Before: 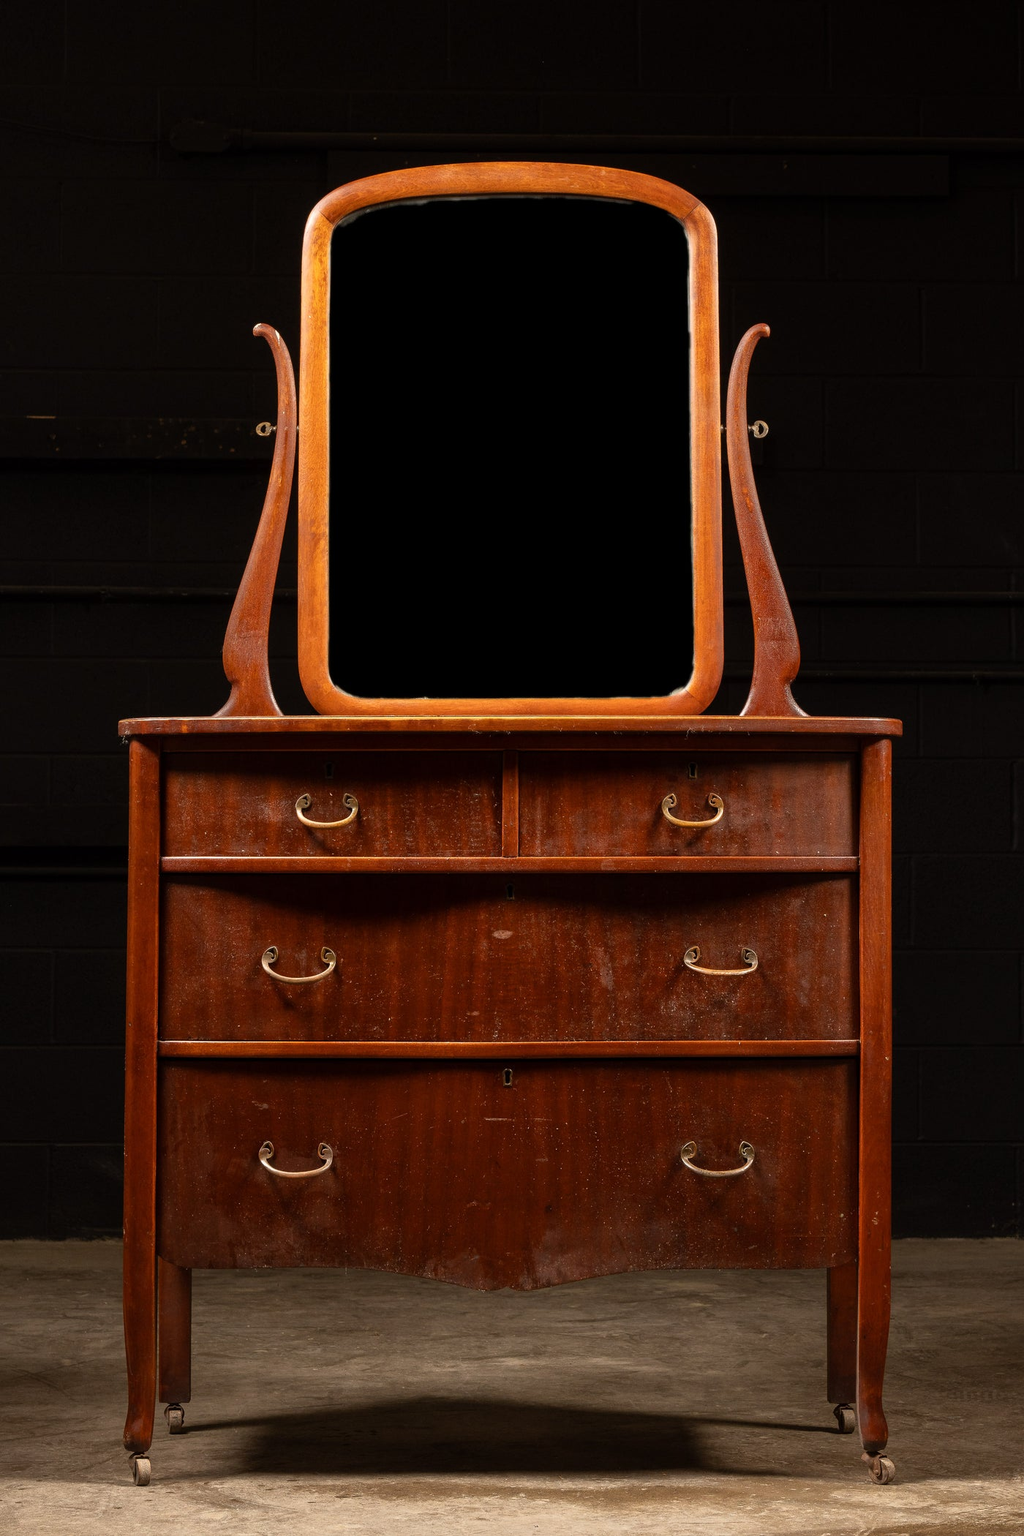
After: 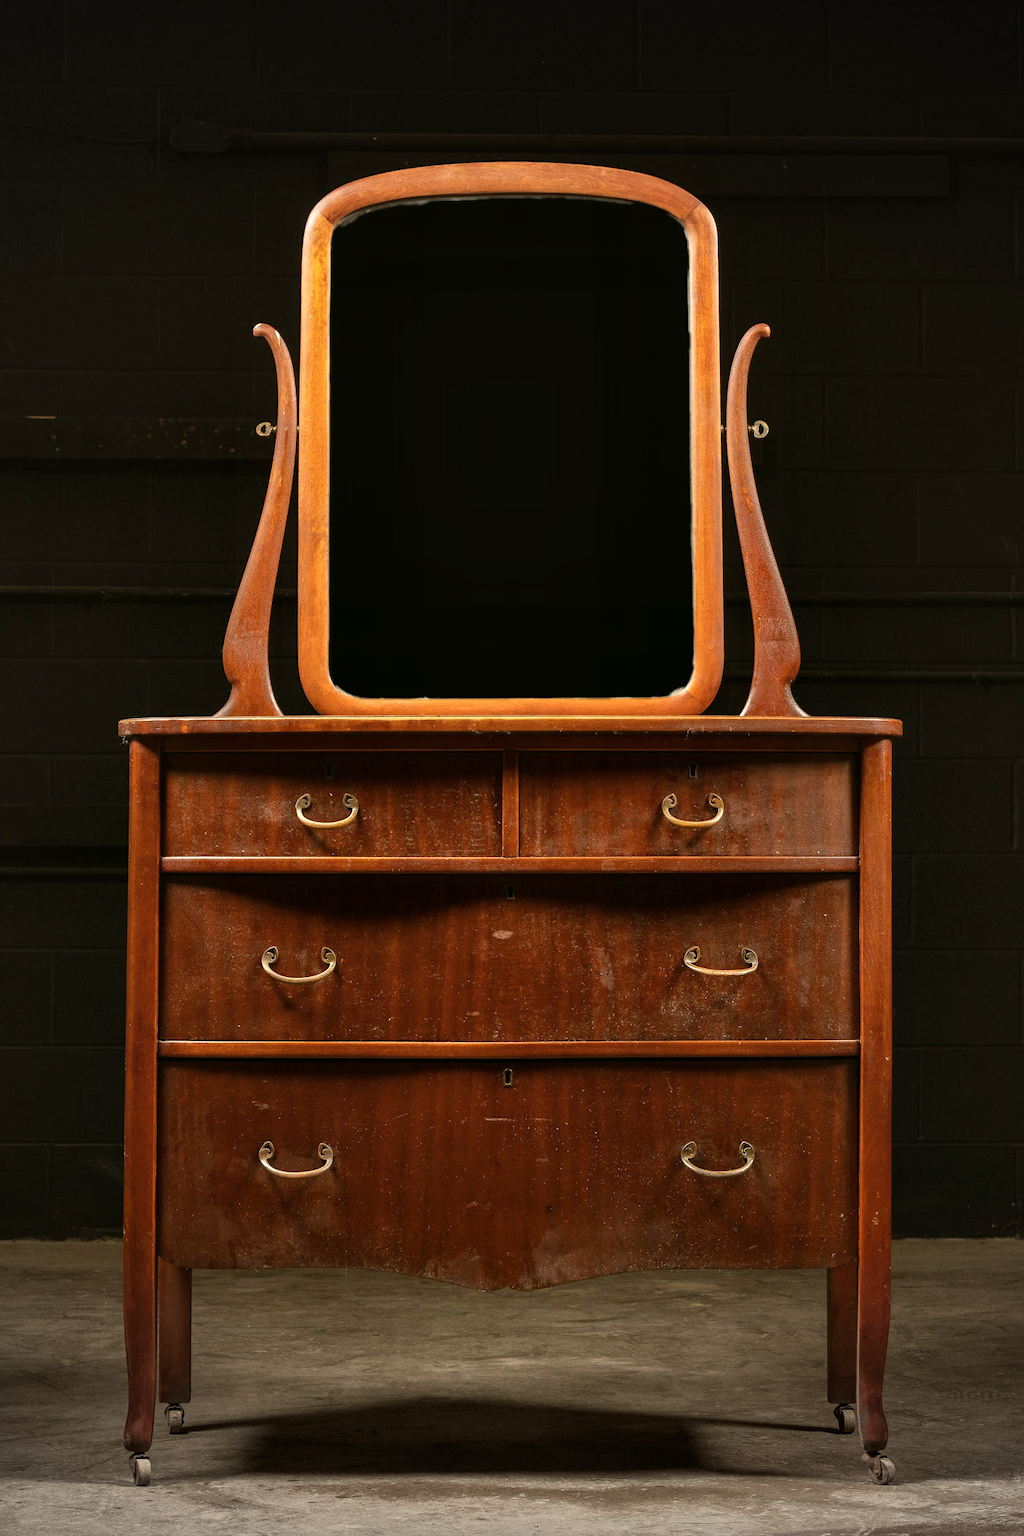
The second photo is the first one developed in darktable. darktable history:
vignetting: fall-off start 100%, brightness -0.282, width/height ratio 1.31
shadows and highlights: shadows 20.91, highlights -82.73, soften with gaussian
color balance: mode lift, gamma, gain (sRGB), lift [1.04, 1, 1, 0.97], gamma [1.01, 1, 1, 0.97], gain [0.96, 1, 1, 0.97]
contrast equalizer: octaves 7, y [[0.6 ×6], [0.55 ×6], [0 ×6], [0 ×6], [0 ×6]], mix 0.3
